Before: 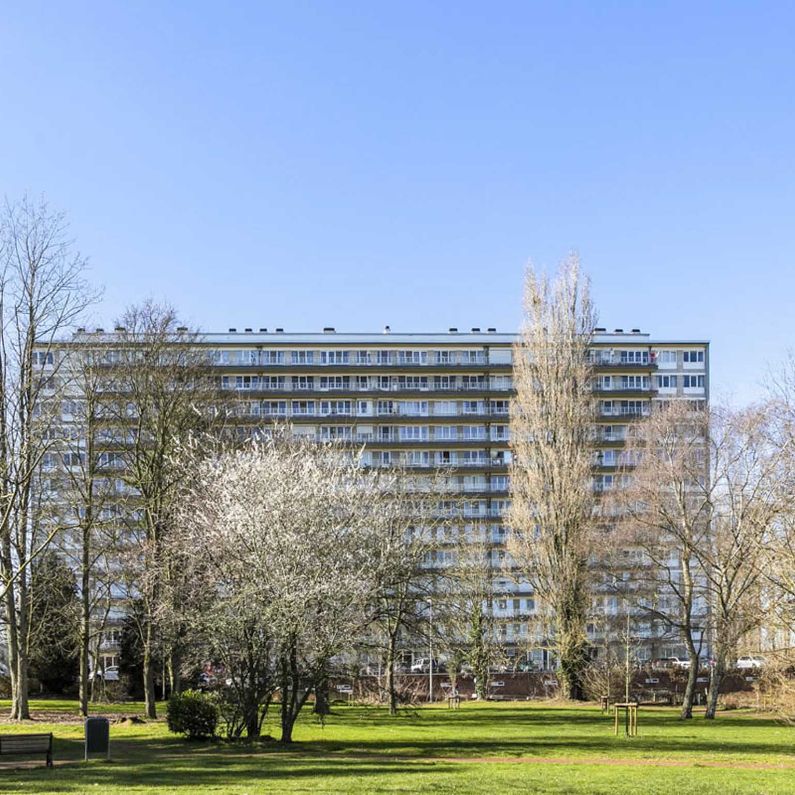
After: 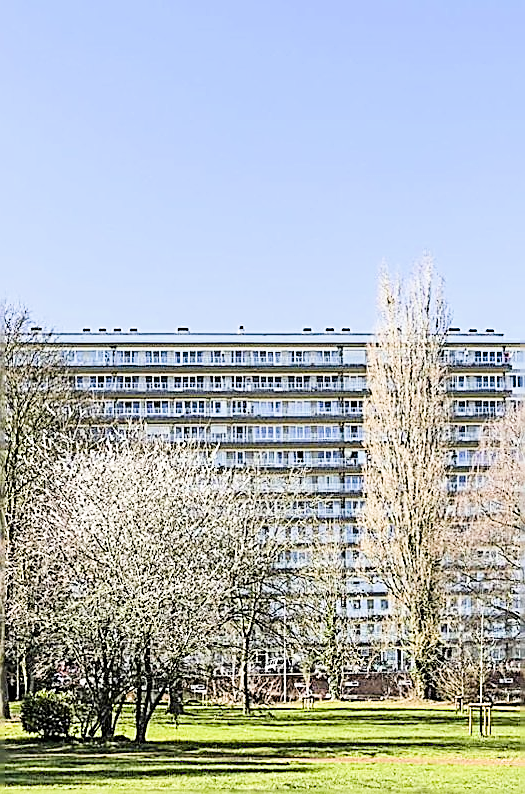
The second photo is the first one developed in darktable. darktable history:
sharpen: amount 2
exposure: exposure 1.5 EV, compensate highlight preservation false
filmic rgb: black relative exposure -7.65 EV, white relative exposure 4.56 EV, hardness 3.61
crop and rotate: left 18.442%, right 15.508%
